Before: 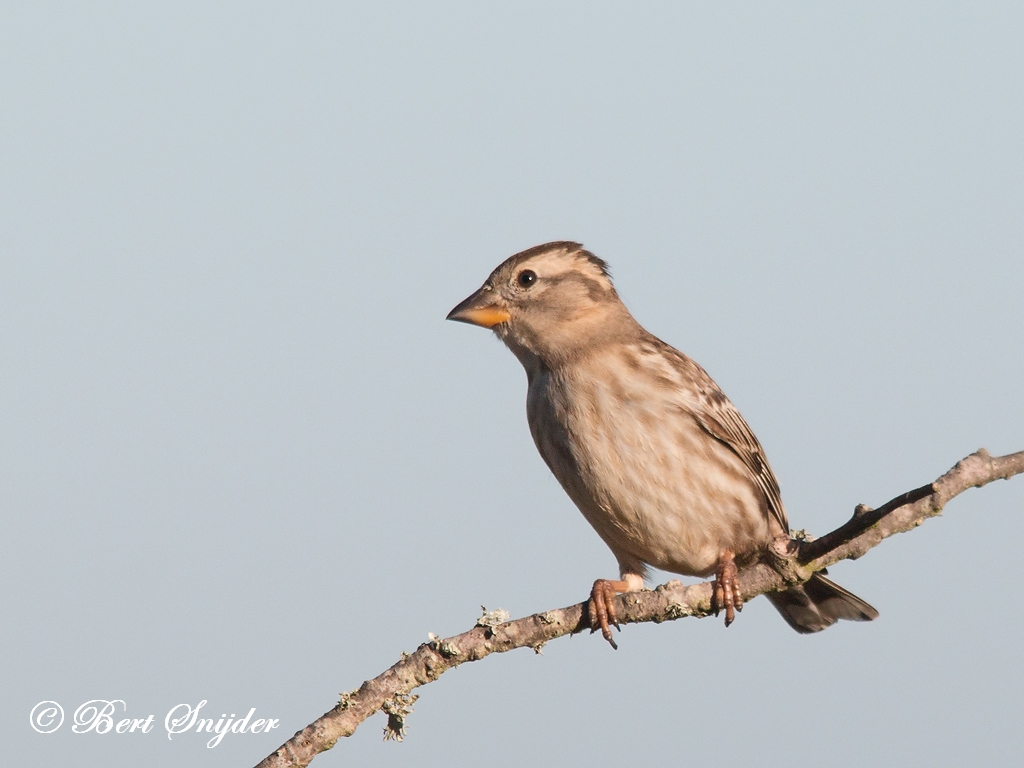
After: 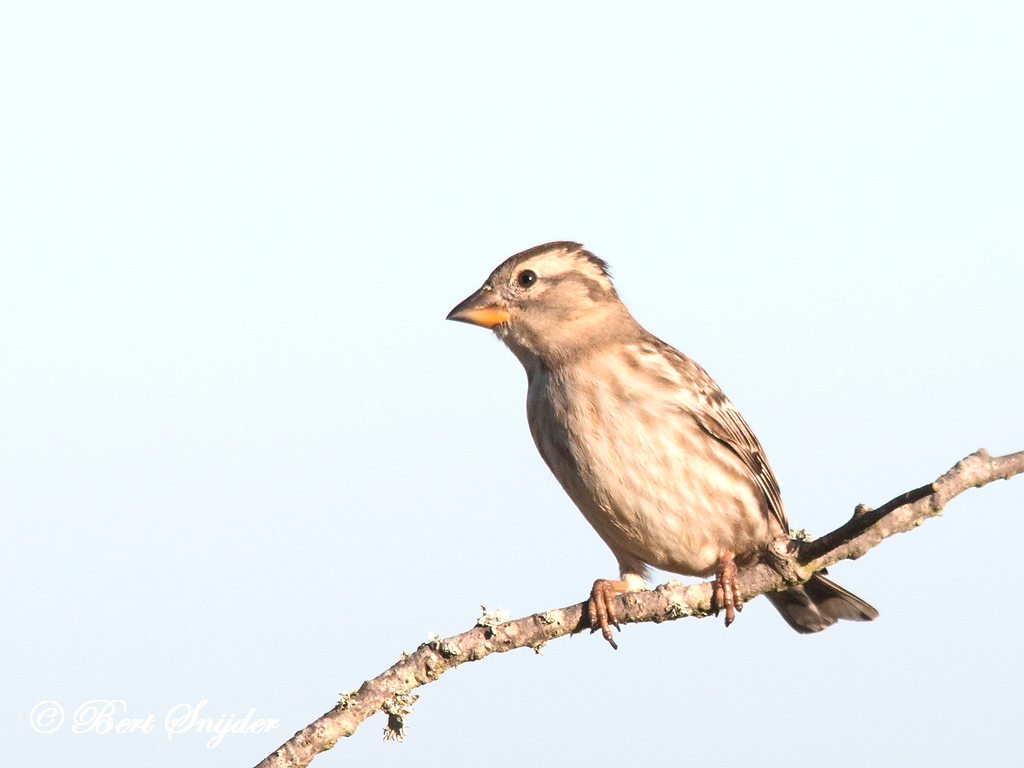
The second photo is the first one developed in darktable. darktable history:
color correction: highlights b* -0.055, saturation 0.979
exposure: exposure 0.697 EV, compensate highlight preservation false
